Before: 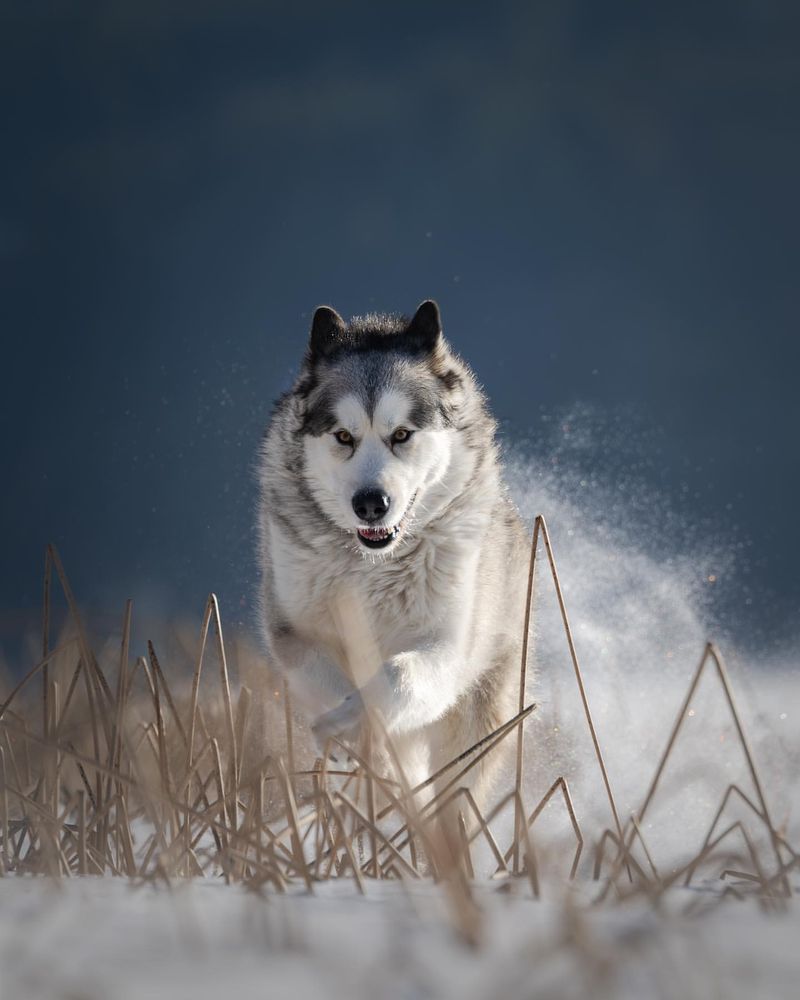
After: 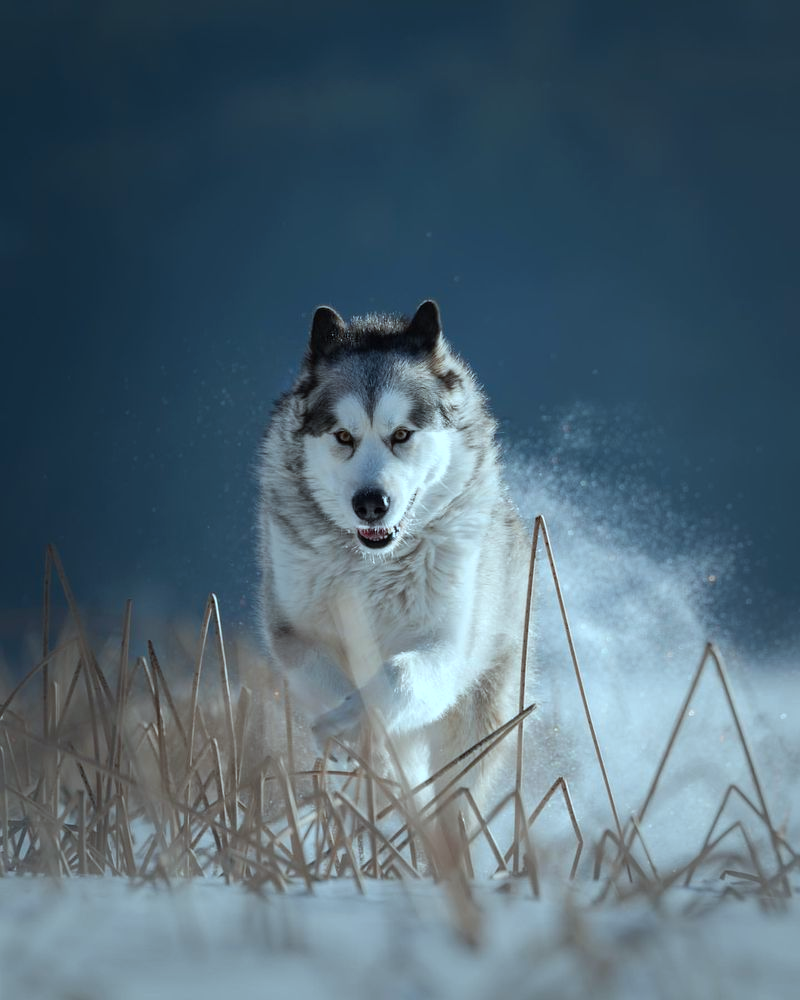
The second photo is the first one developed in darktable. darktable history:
color correction: highlights a* -11.77, highlights b* -14.9
